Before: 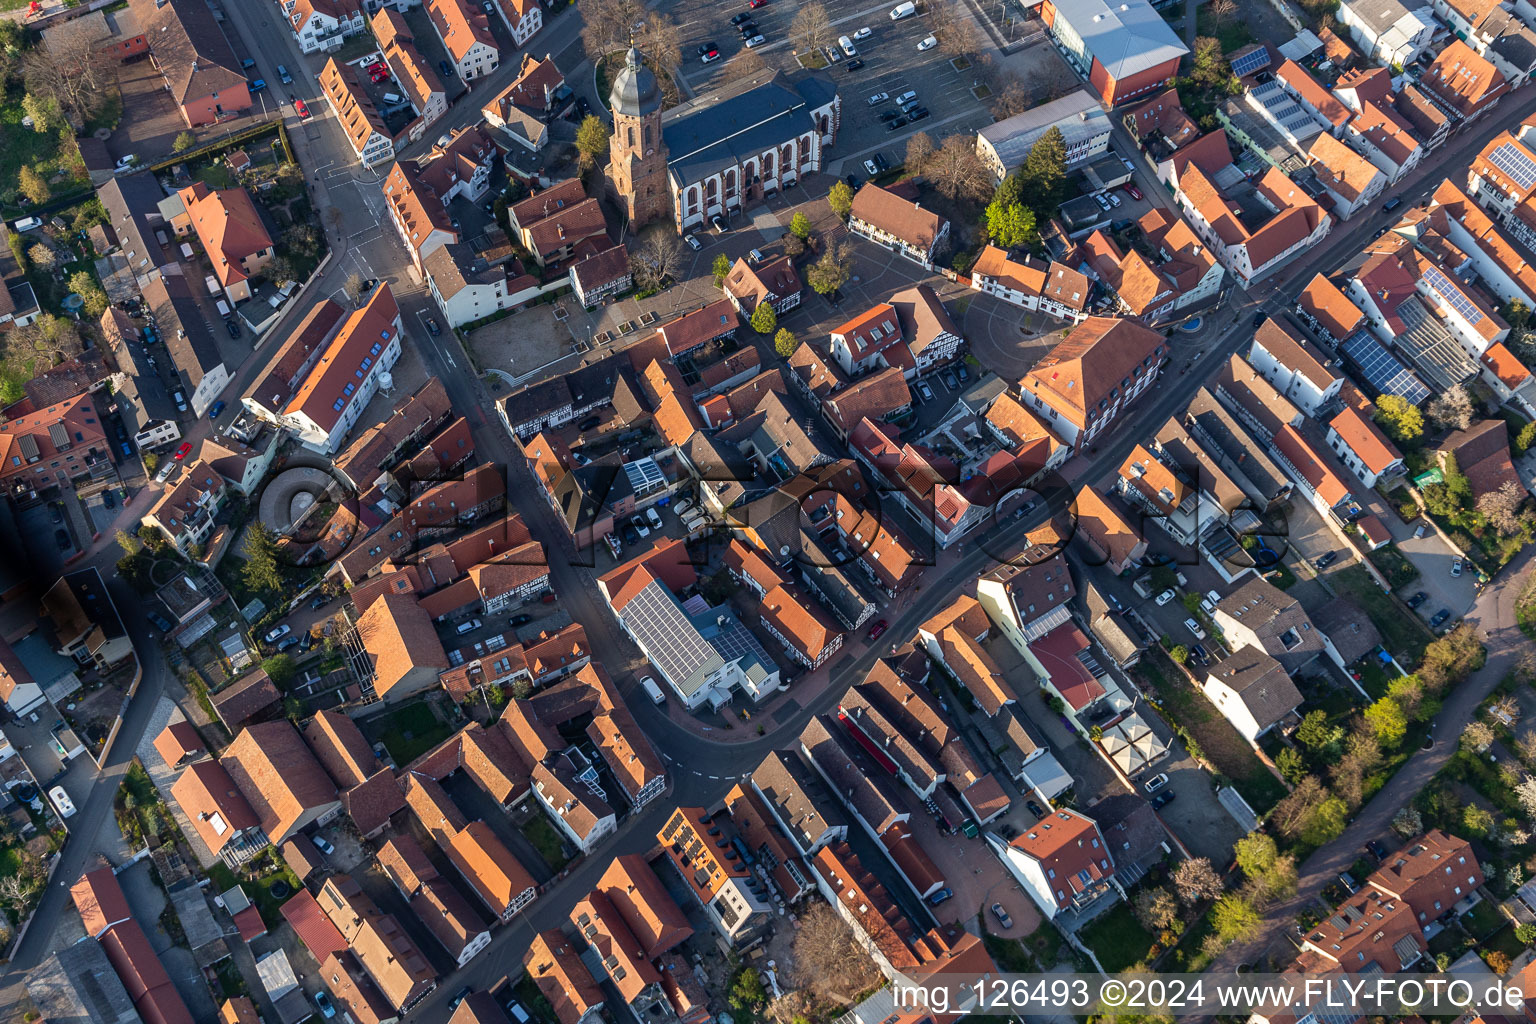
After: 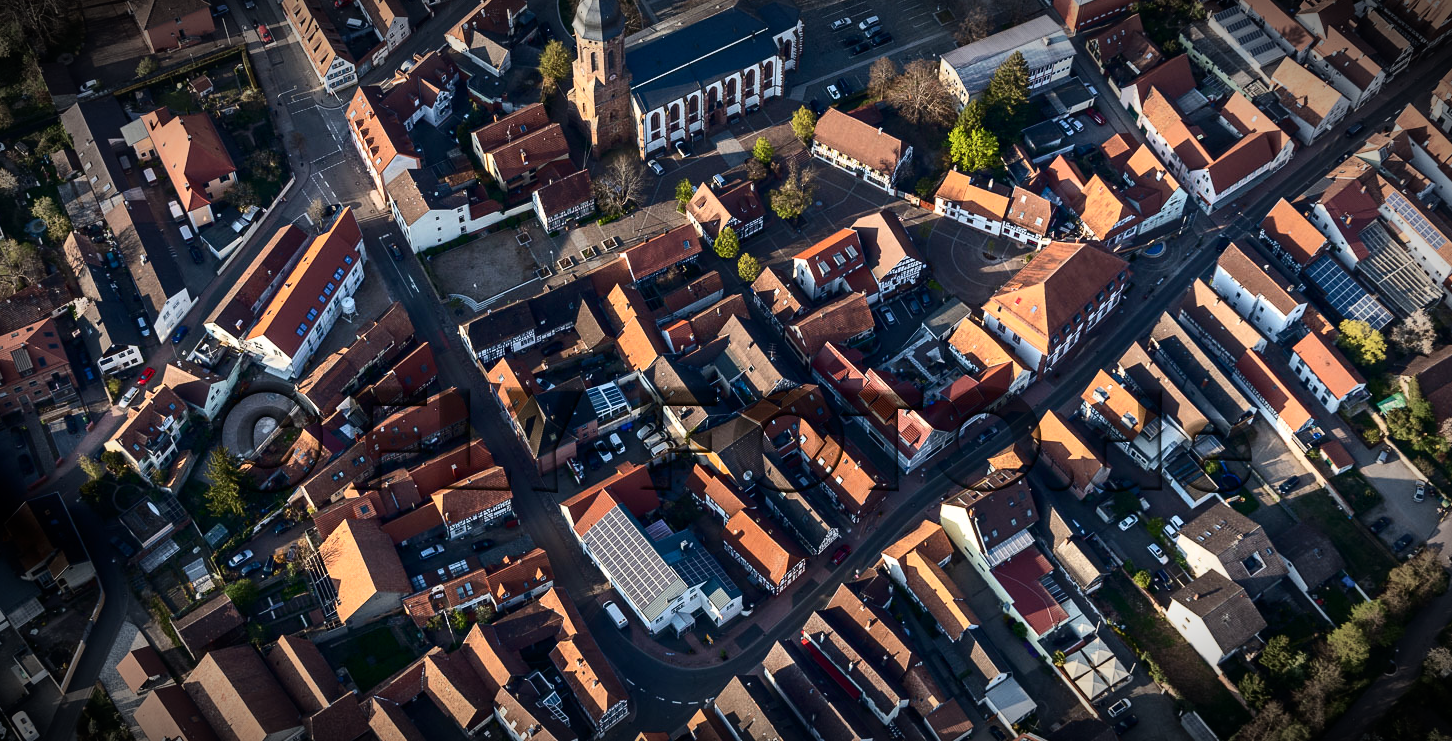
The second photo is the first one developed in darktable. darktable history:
contrast brightness saturation: contrast 0.287
vignetting: brightness -0.874, automatic ratio true
crop: left 2.464%, top 7.324%, right 2.99%, bottom 20.218%
